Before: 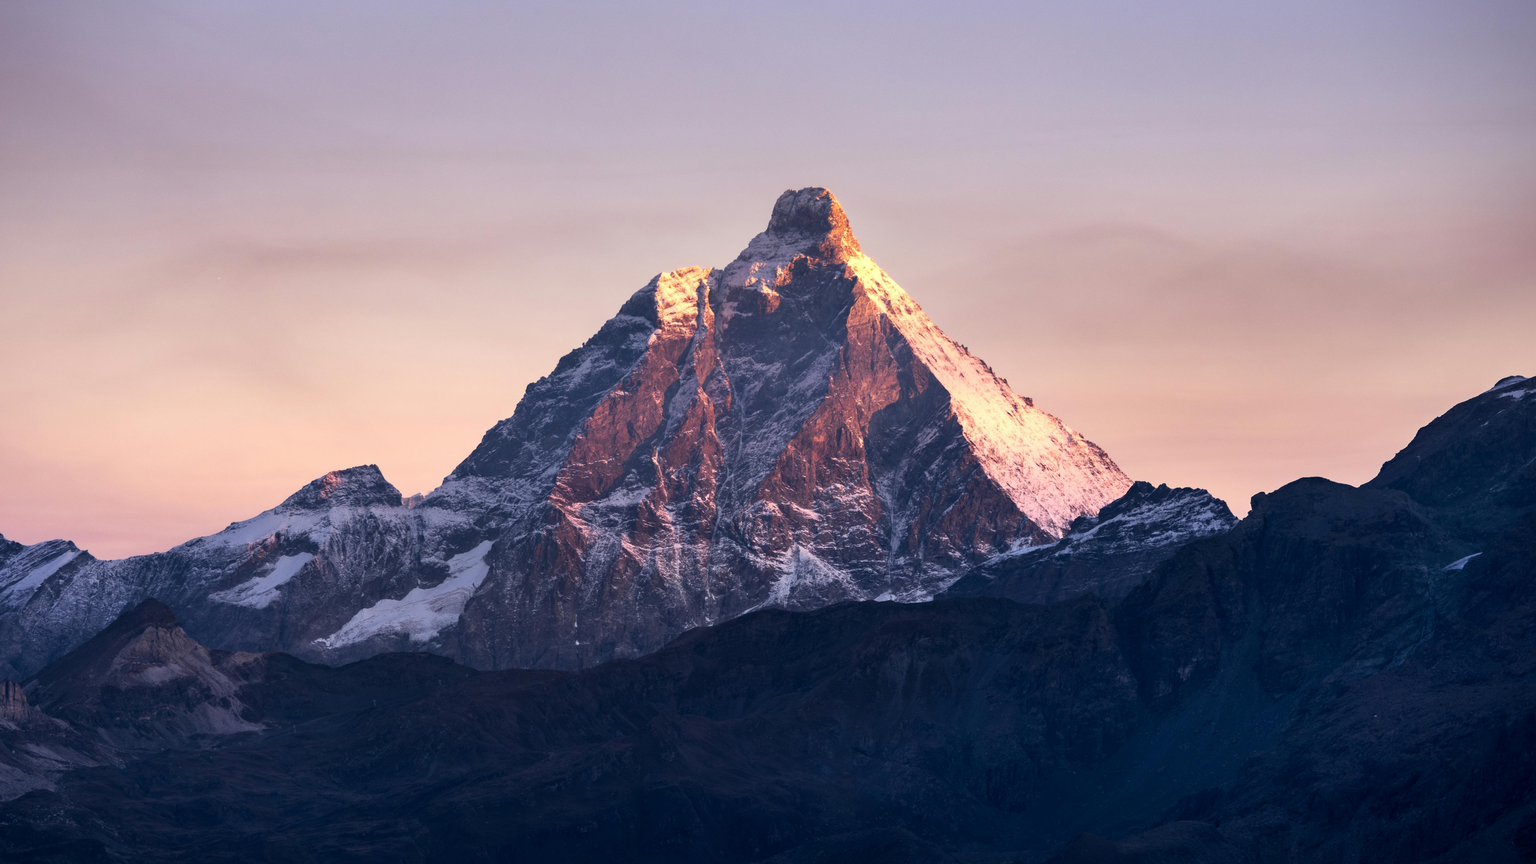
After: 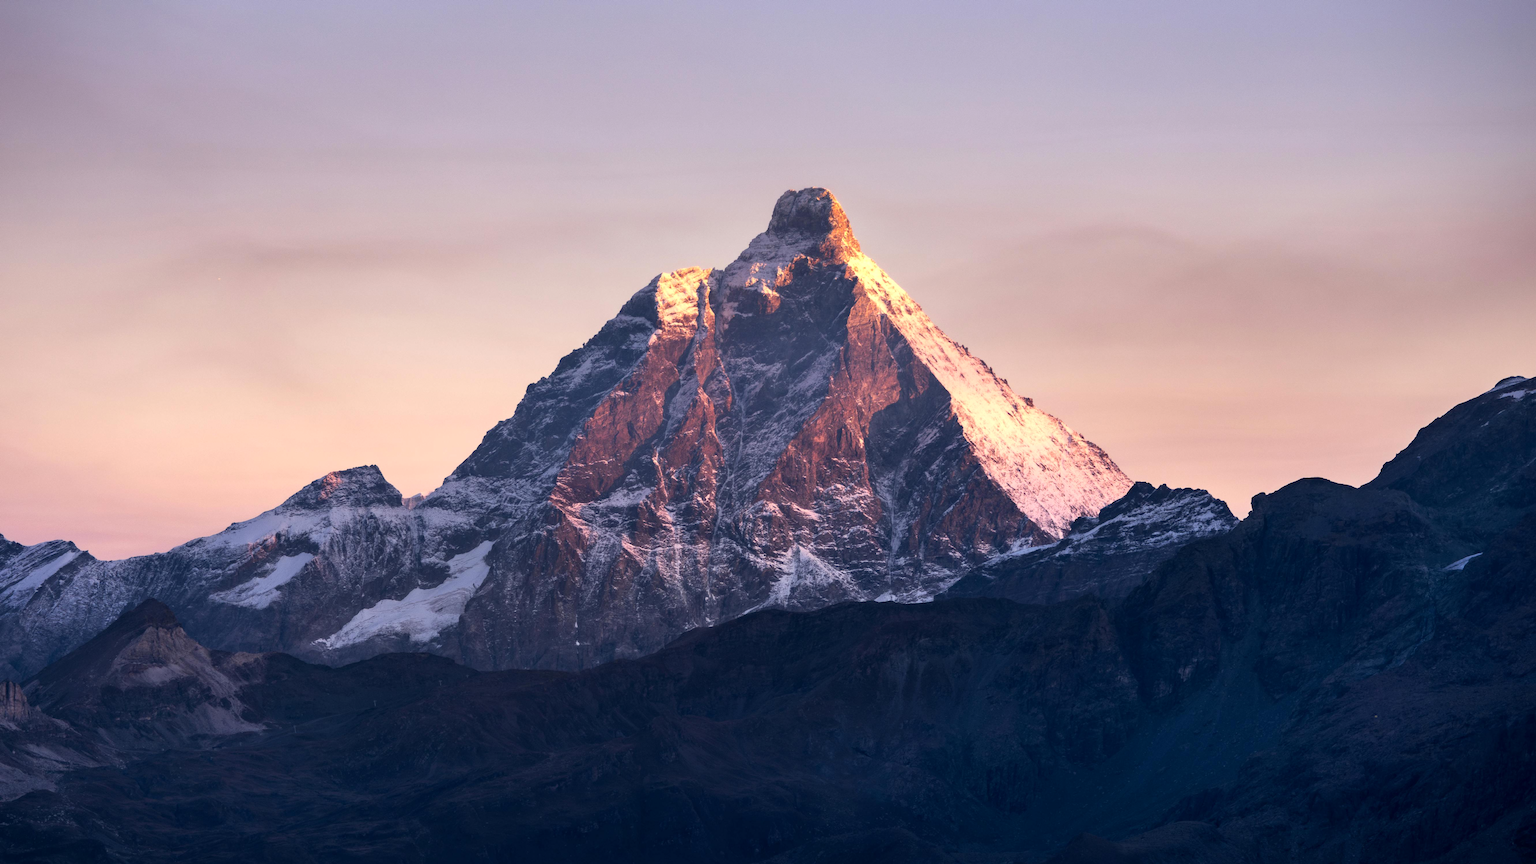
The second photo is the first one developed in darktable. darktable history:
exposure: exposure 0.075 EV, compensate highlight preservation false
